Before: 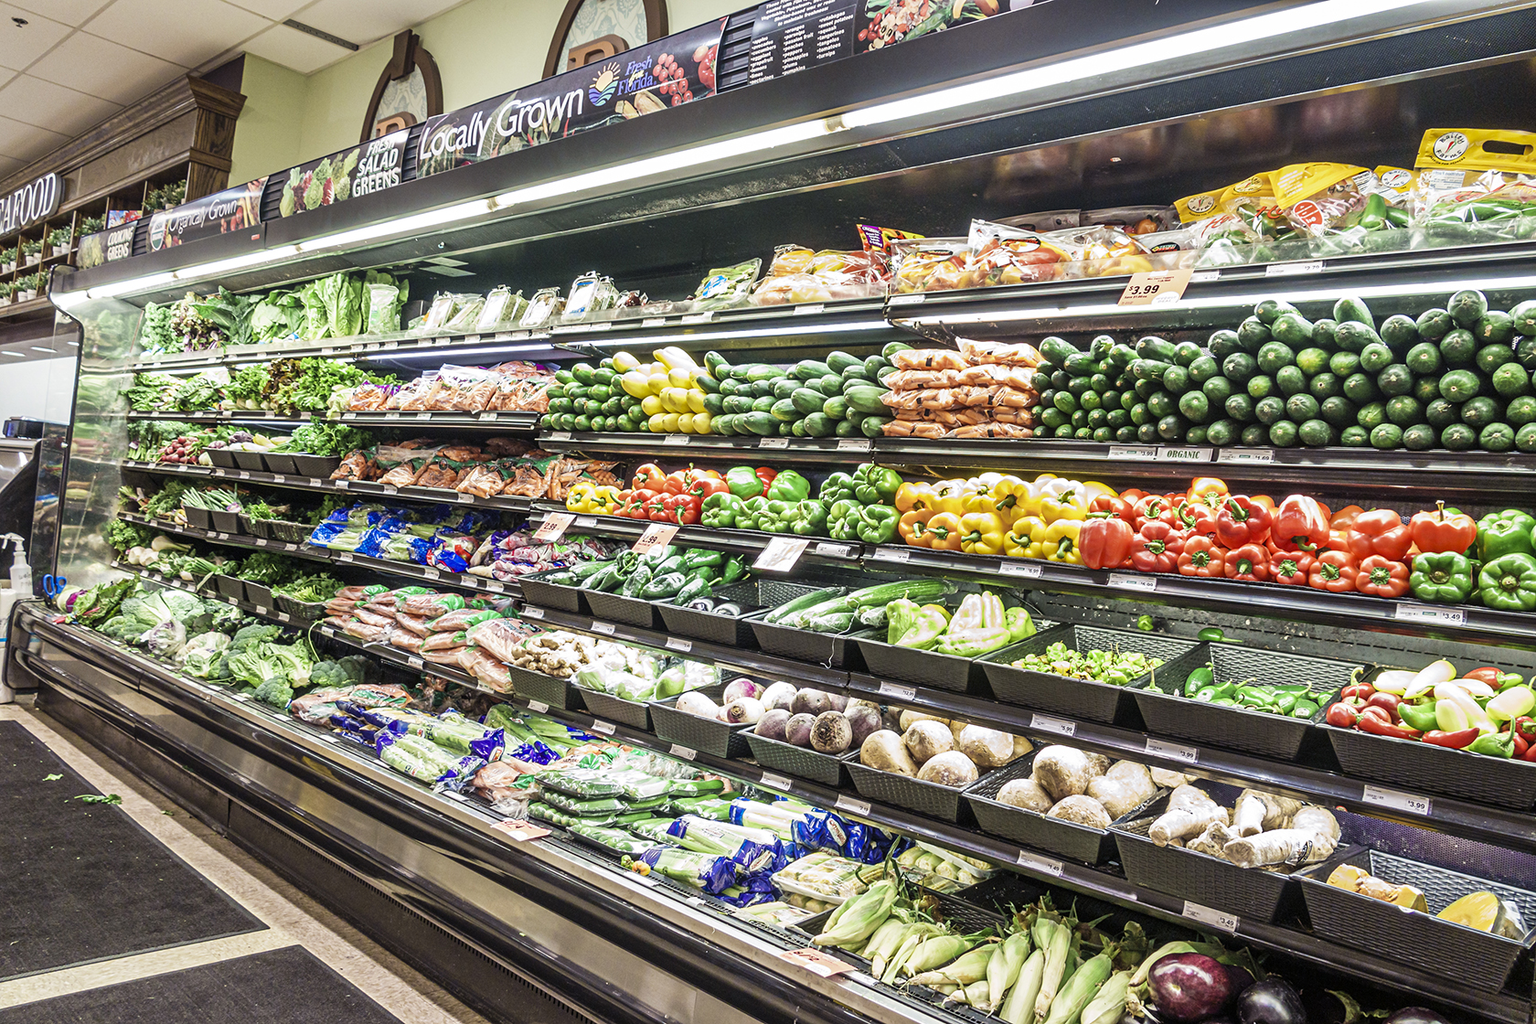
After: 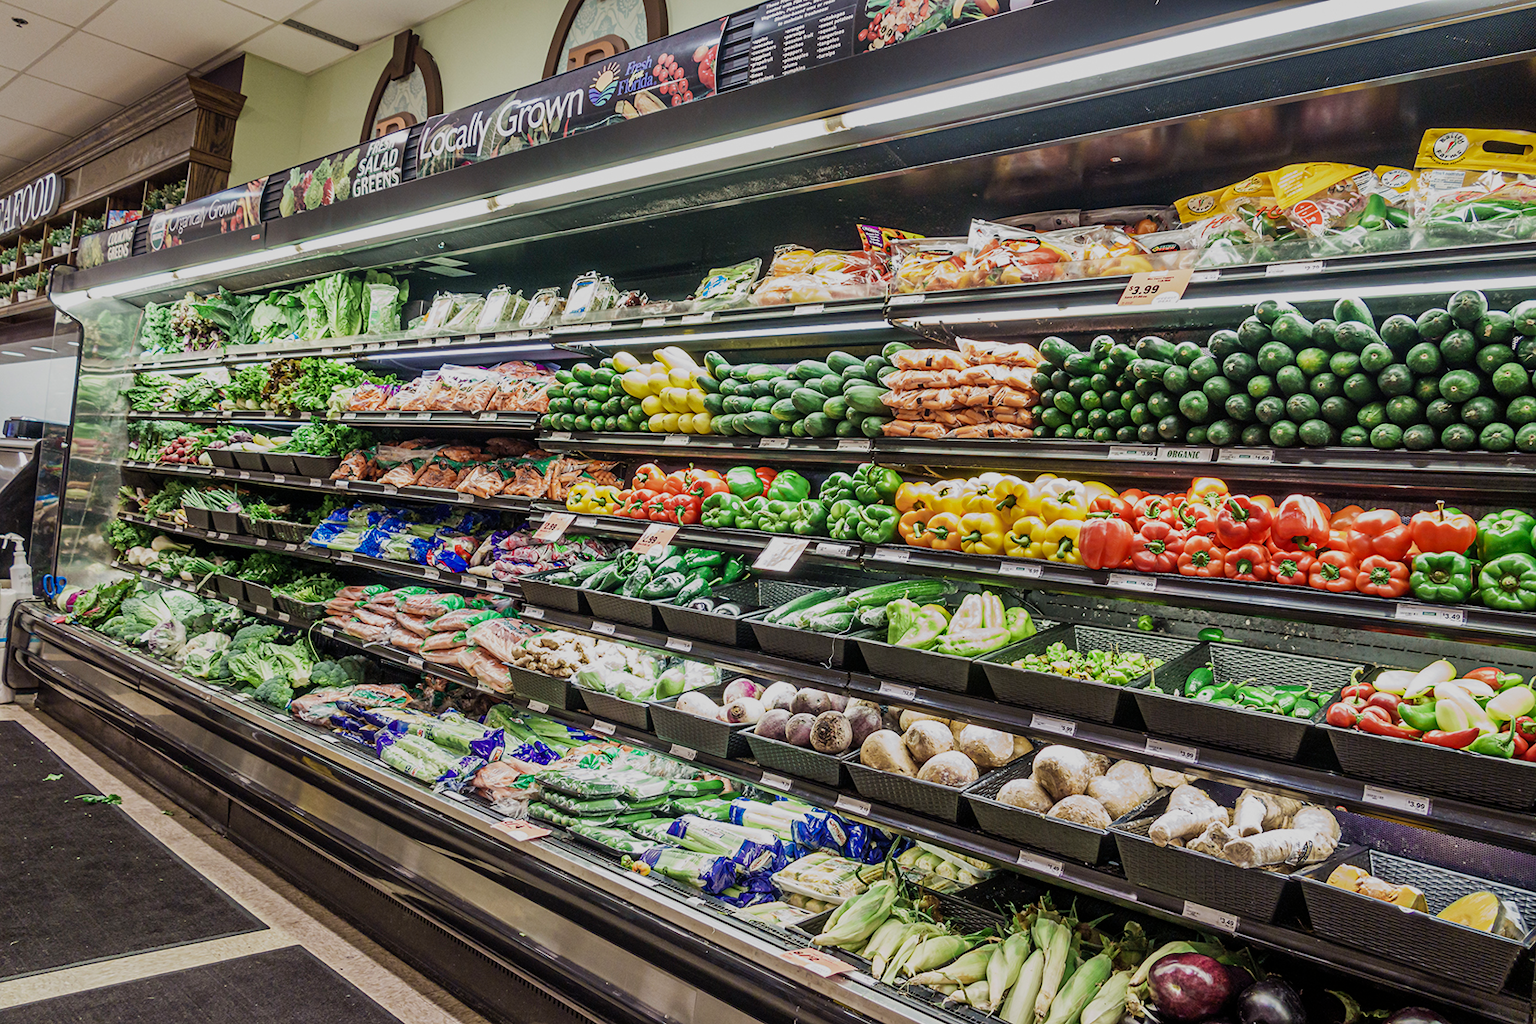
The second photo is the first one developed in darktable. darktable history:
exposure: exposure 0.126 EV, compensate exposure bias true, compensate highlight preservation false
